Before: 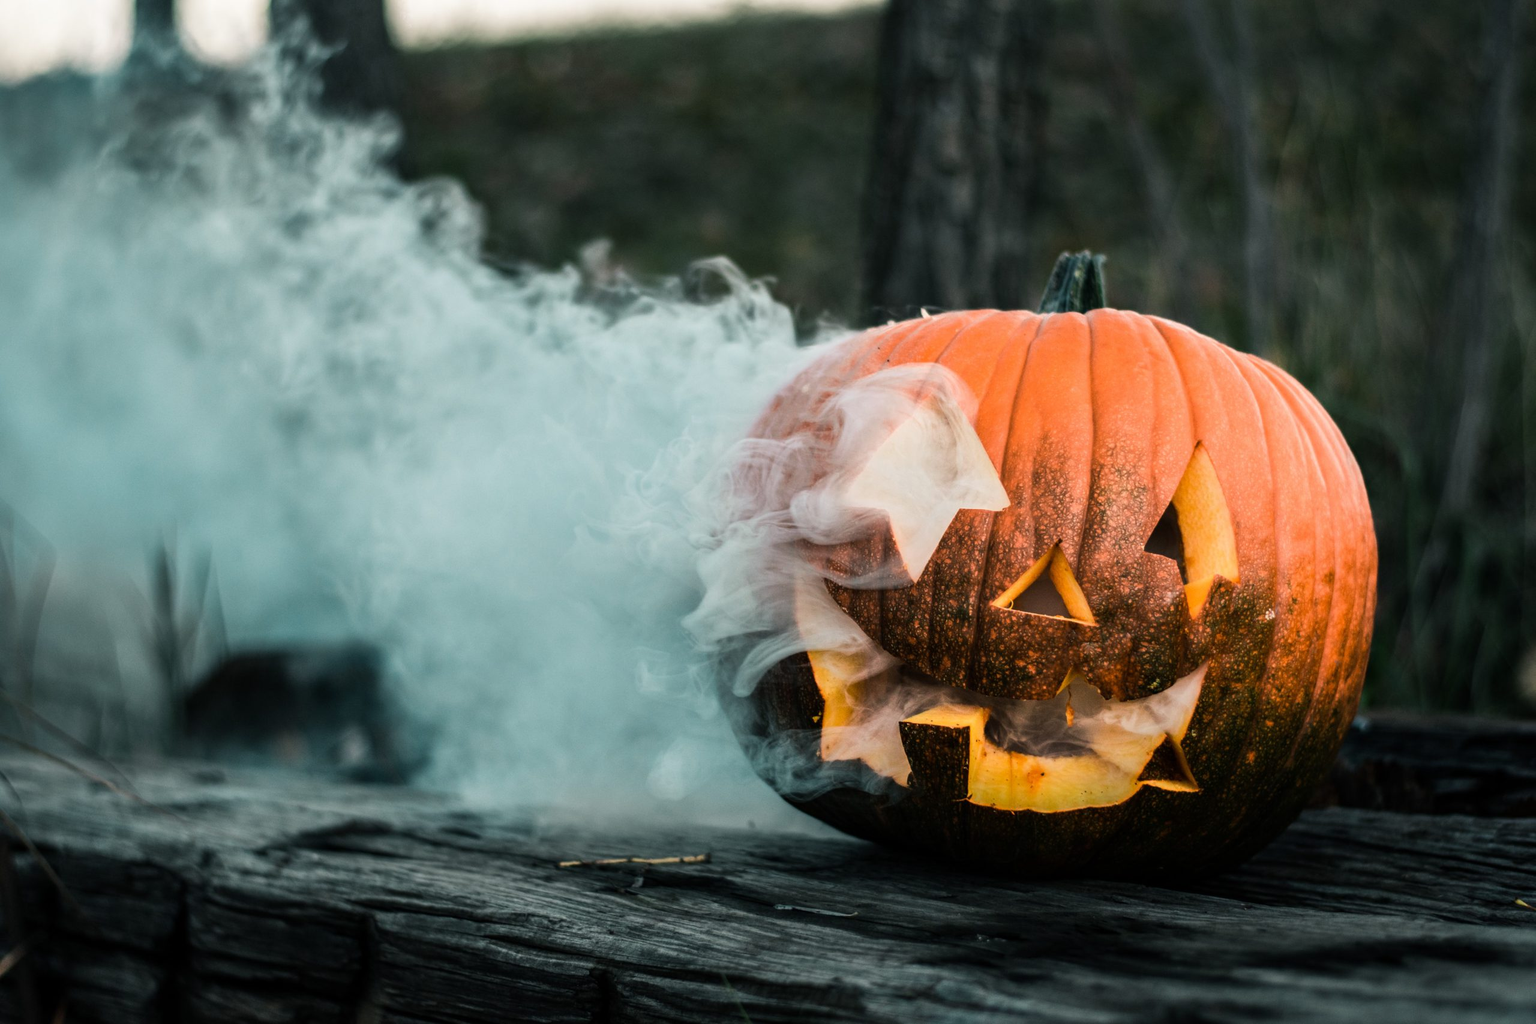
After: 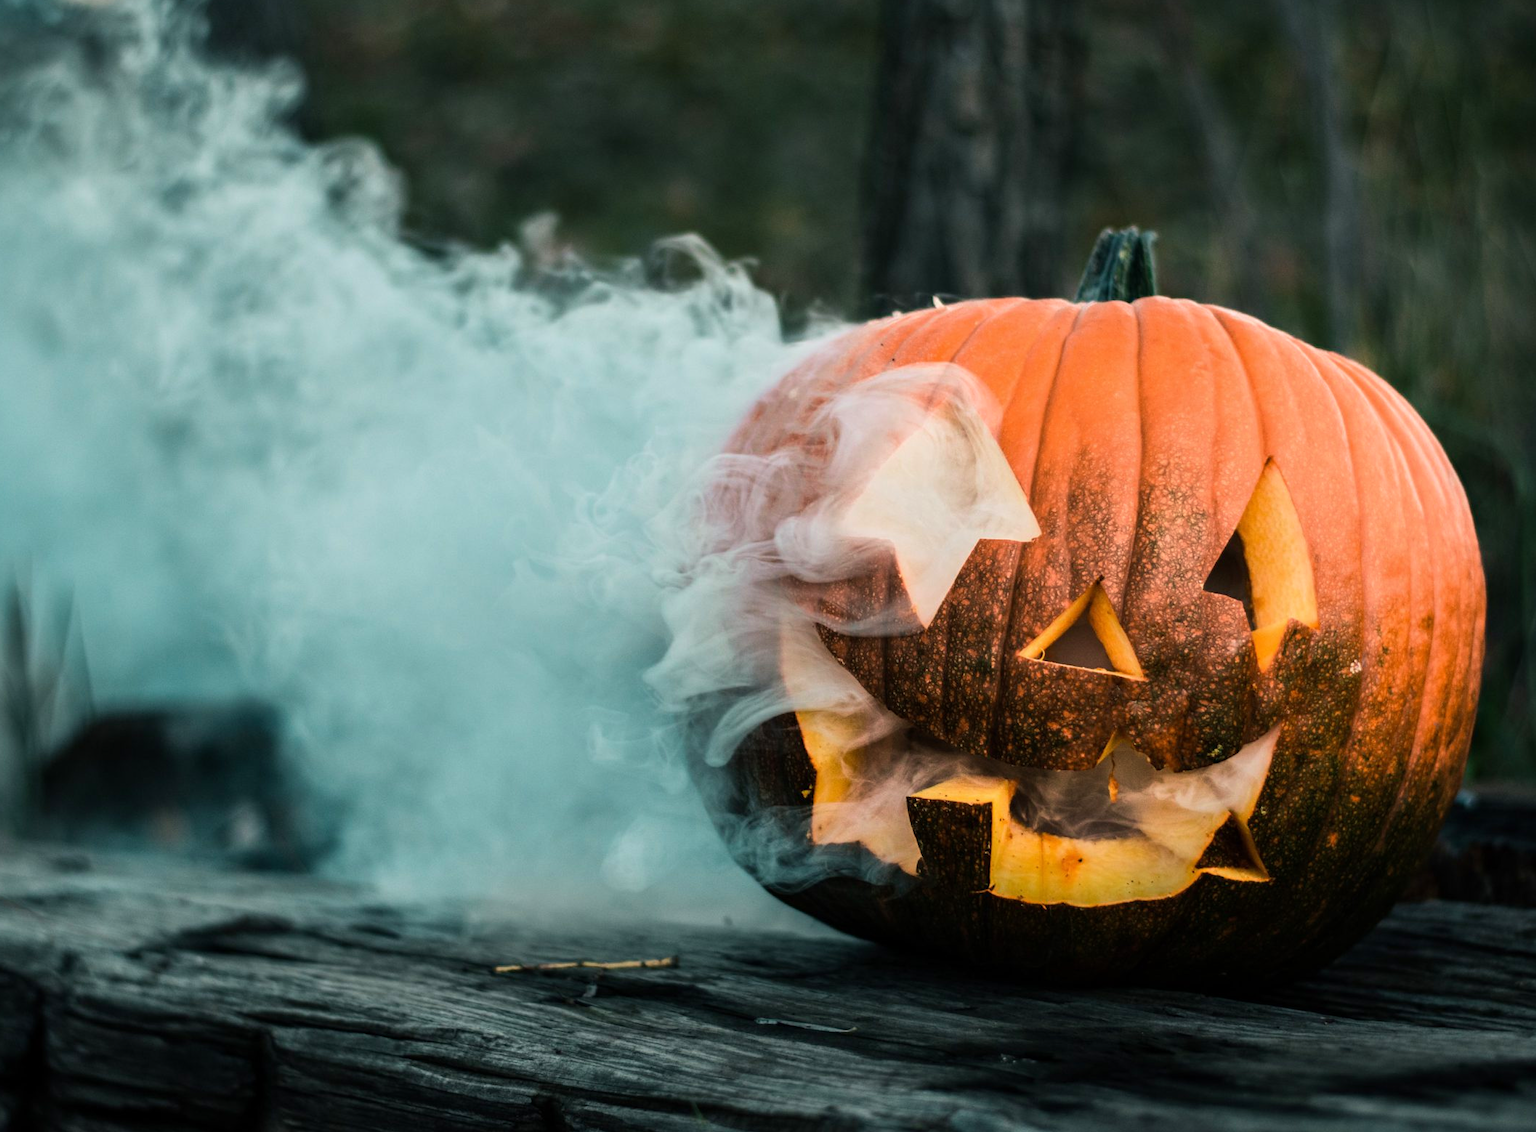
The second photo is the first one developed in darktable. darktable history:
crop: left 9.818%, top 6.221%, right 7.317%, bottom 2.378%
velvia: on, module defaults
